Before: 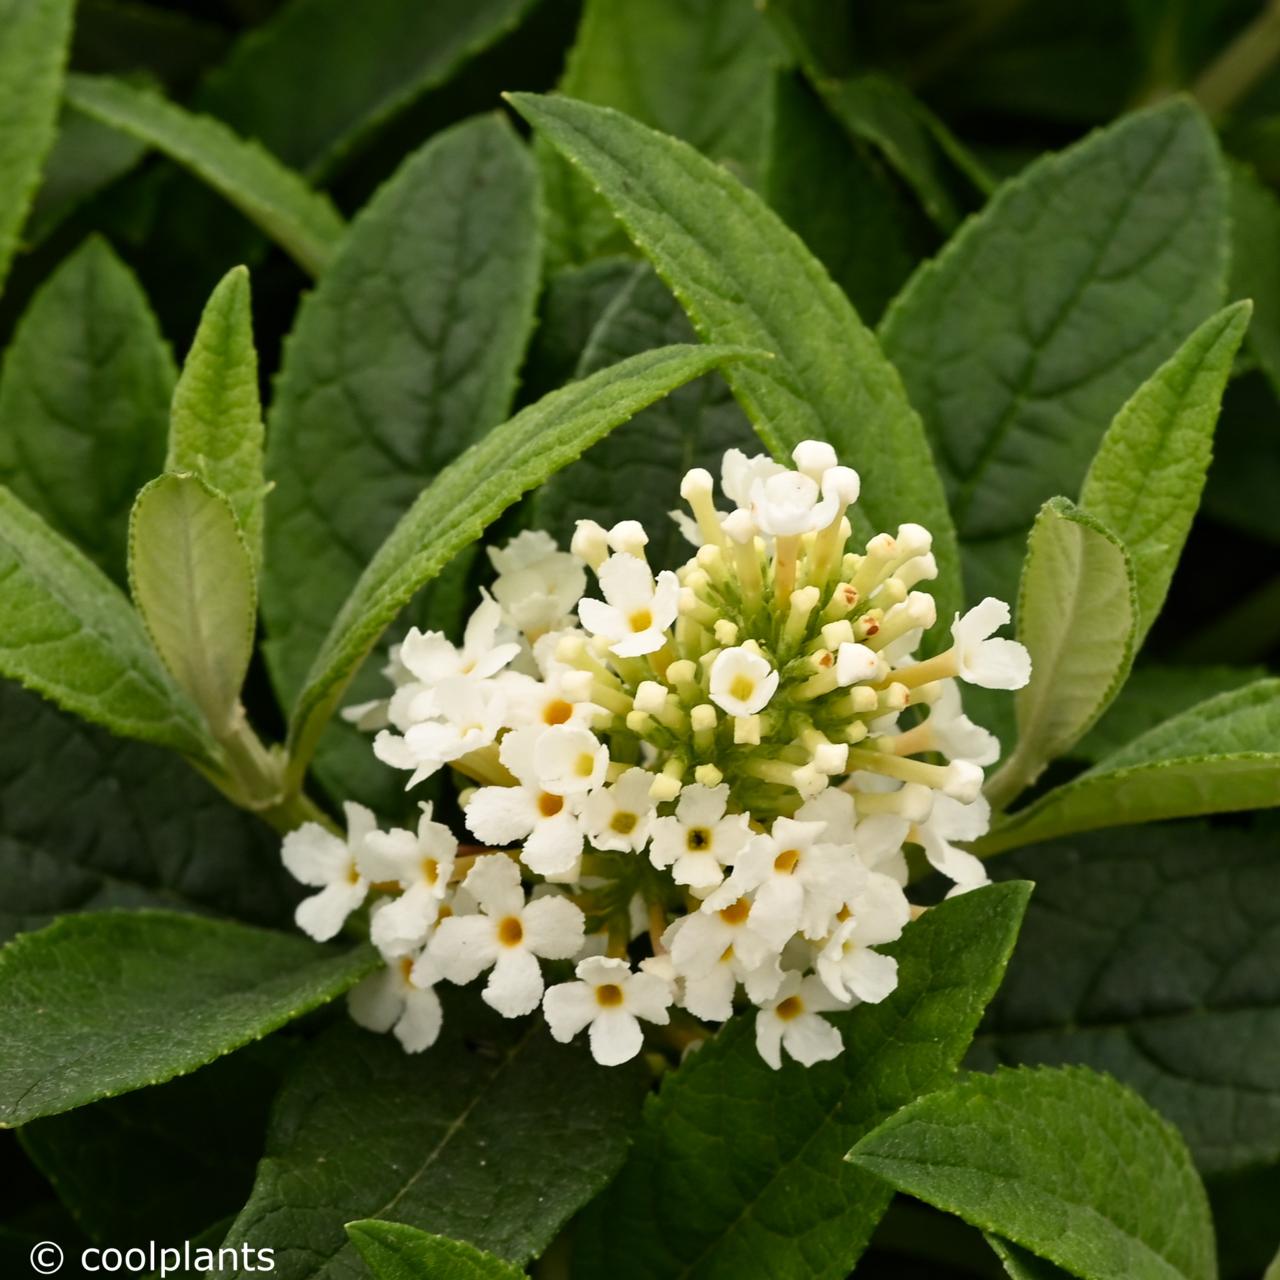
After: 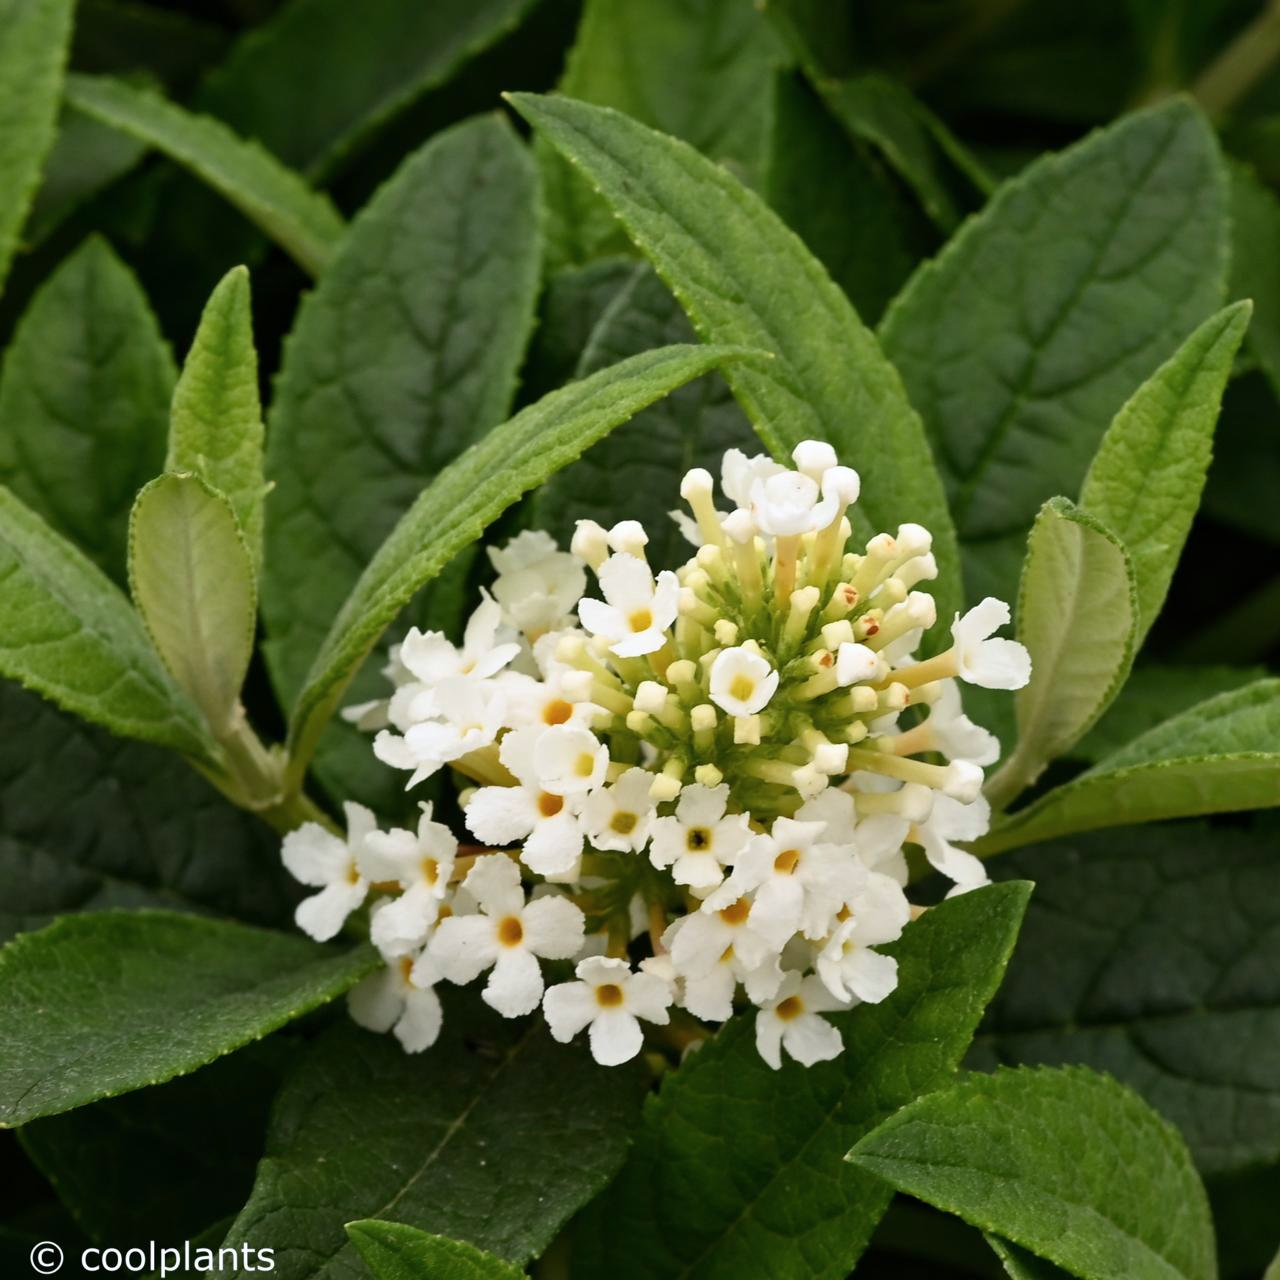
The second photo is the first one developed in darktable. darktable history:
color correction: highlights a* -0.159, highlights b* -5.84, shadows a* -0.138, shadows b* -0.072
